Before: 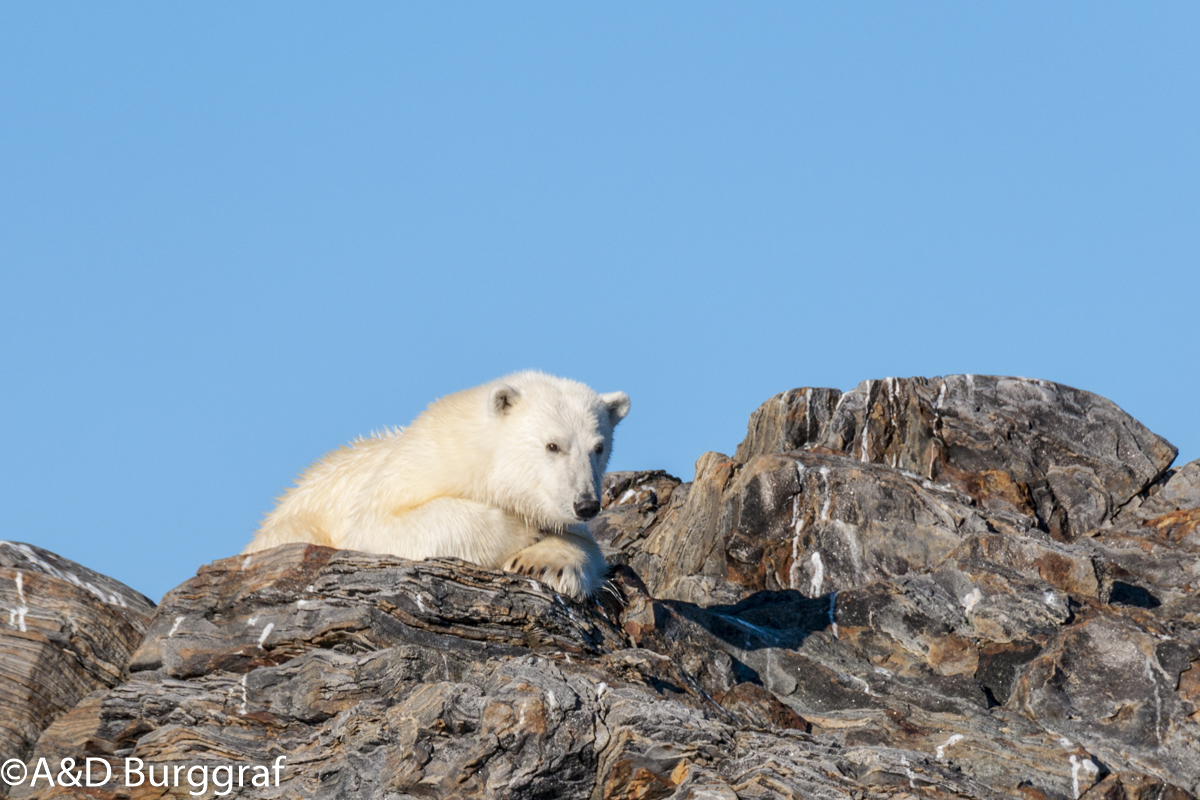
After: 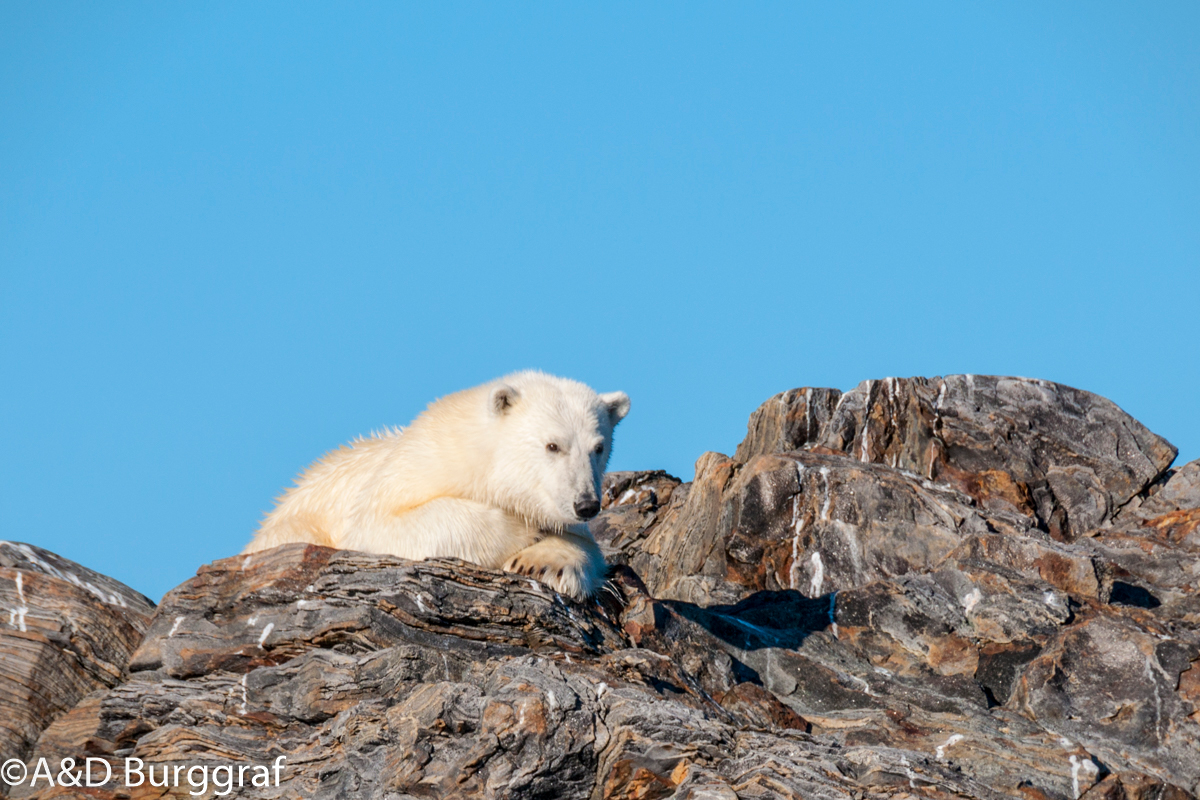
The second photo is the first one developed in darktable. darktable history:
vignetting: fall-off start 99.31%, fall-off radius 71.43%, brightness -0.383, saturation 0.006, width/height ratio 1.176
